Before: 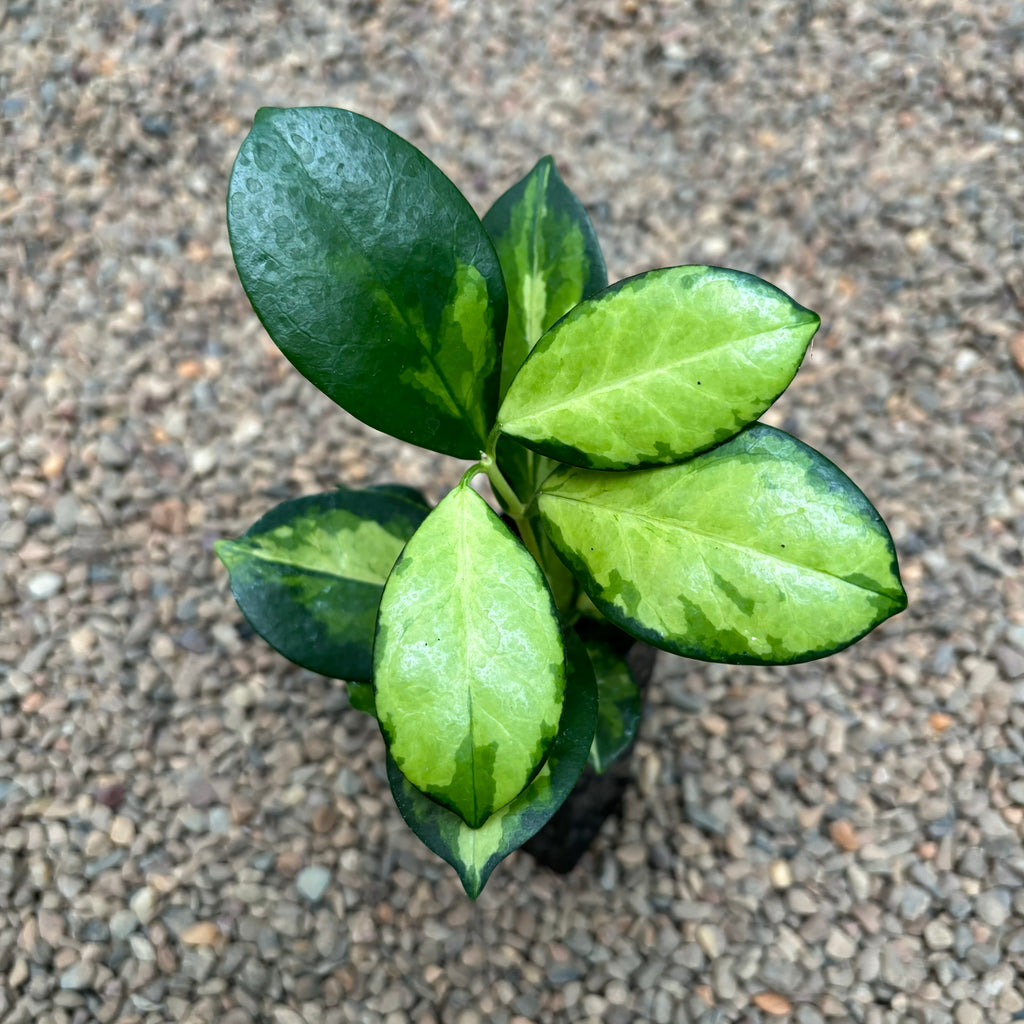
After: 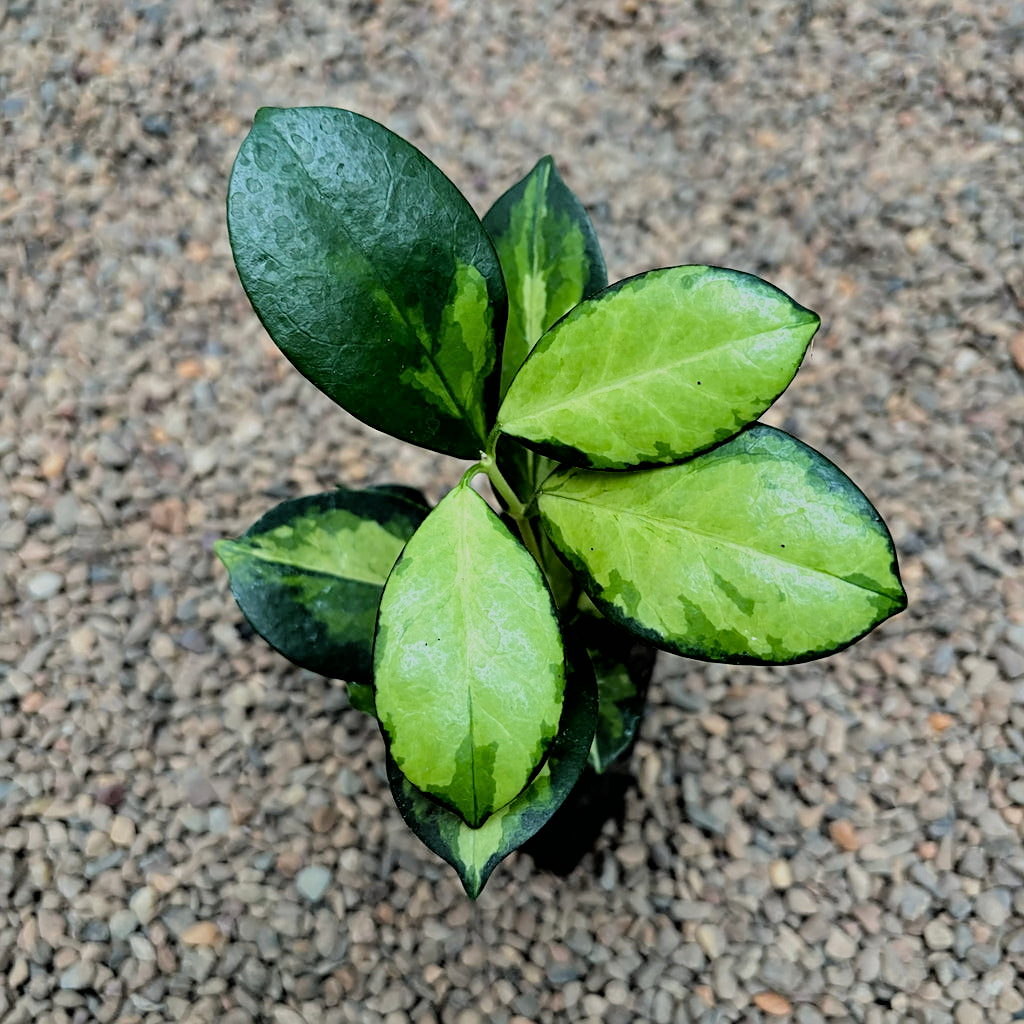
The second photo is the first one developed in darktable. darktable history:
sharpen: on, module defaults
shadows and highlights: white point adjustment 0.062, soften with gaussian
filmic rgb: black relative exposure -4.28 EV, white relative exposure 4.56 EV, hardness 2.39, contrast 1.052, color science v6 (2022), iterations of high-quality reconstruction 0
